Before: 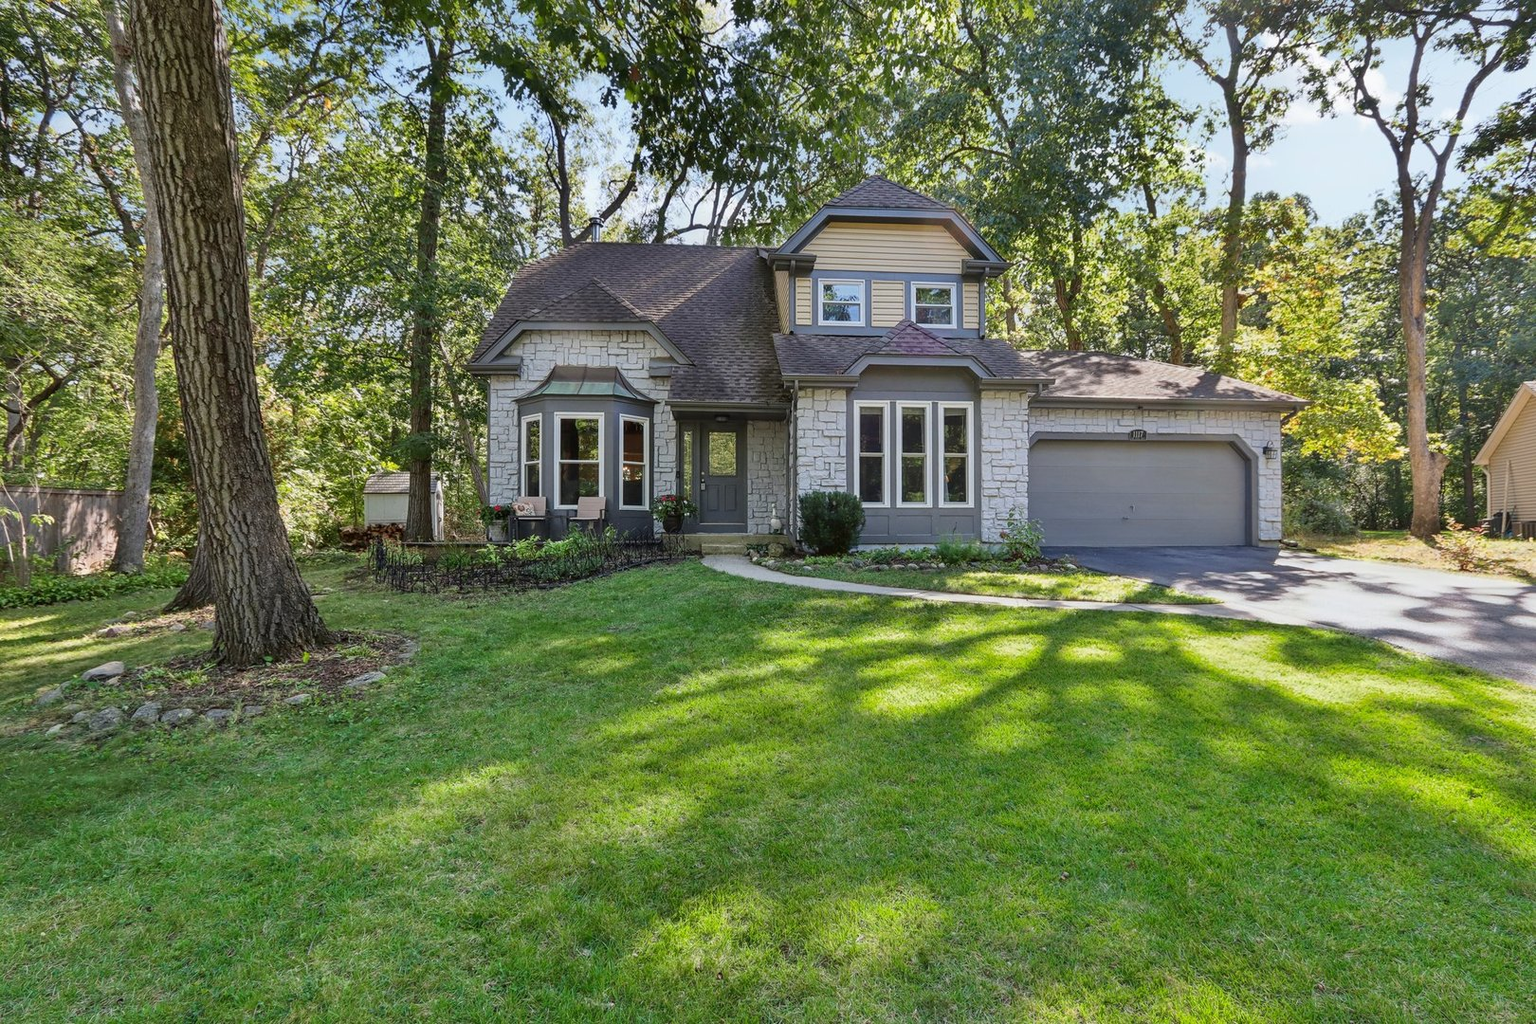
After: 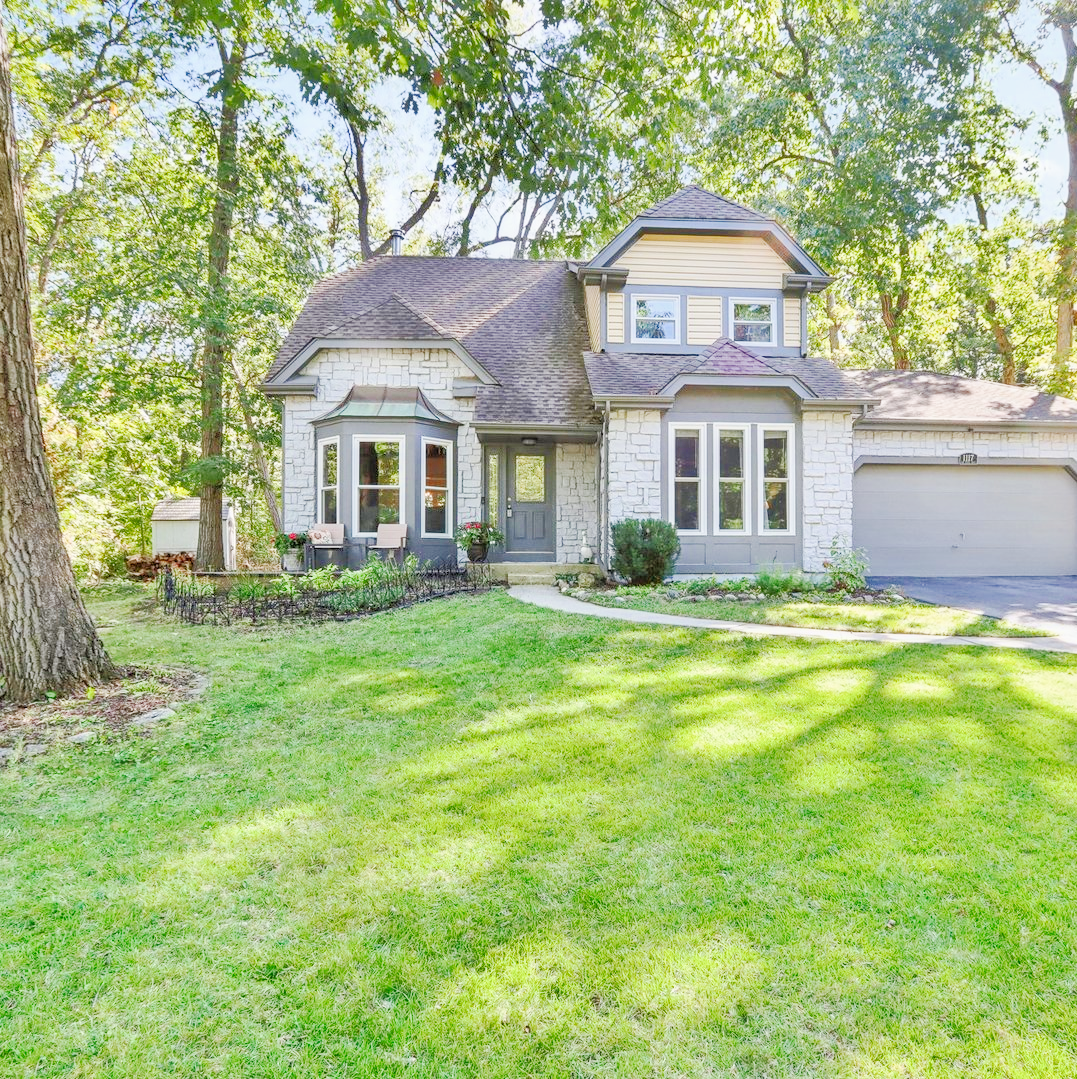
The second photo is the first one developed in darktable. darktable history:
exposure: black level correction 0, exposure 1.992 EV, compensate exposure bias true, compensate highlight preservation false
local contrast: highlights 105%, shadows 98%, detail 119%, midtone range 0.2
filmic rgb: black relative exposure -7.24 EV, white relative exposure 5.06 EV, hardness 3.2
tone equalizer: -7 EV 0.158 EV, -6 EV 0.59 EV, -5 EV 1.17 EV, -4 EV 1.32 EV, -3 EV 1.13 EV, -2 EV 0.6 EV, -1 EV 0.166 EV, smoothing 1
tone curve: curves: ch0 [(0, 0.01) (0.037, 0.032) (0.131, 0.108) (0.275, 0.256) (0.483, 0.512) (0.61, 0.665) (0.696, 0.742) (0.792, 0.819) (0.911, 0.925) (0.997, 0.995)]; ch1 [(0, 0) (0.308, 0.29) (0.425, 0.411) (0.492, 0.488) (0.505, 0.503) (0.527, 0.531) (0.568, 0.594) (0.683, 0.702) (0.746, 0.77) (1, 1)]; ch2 [(0, 0) (0.246, 0.233) (0.36, 0.352) (0.415, 0.415) (0.485, 0.487) (0.502, 0.504) (0.525, 0.523) (0.539, 0.553) (0.587, 0.594) (0.636, 0.652) (0.711, 0.729) (0.845, 0.855) (0.998, 0.977)], preserve colors none
crop and rotate: left 14.325%, right 19.181%
